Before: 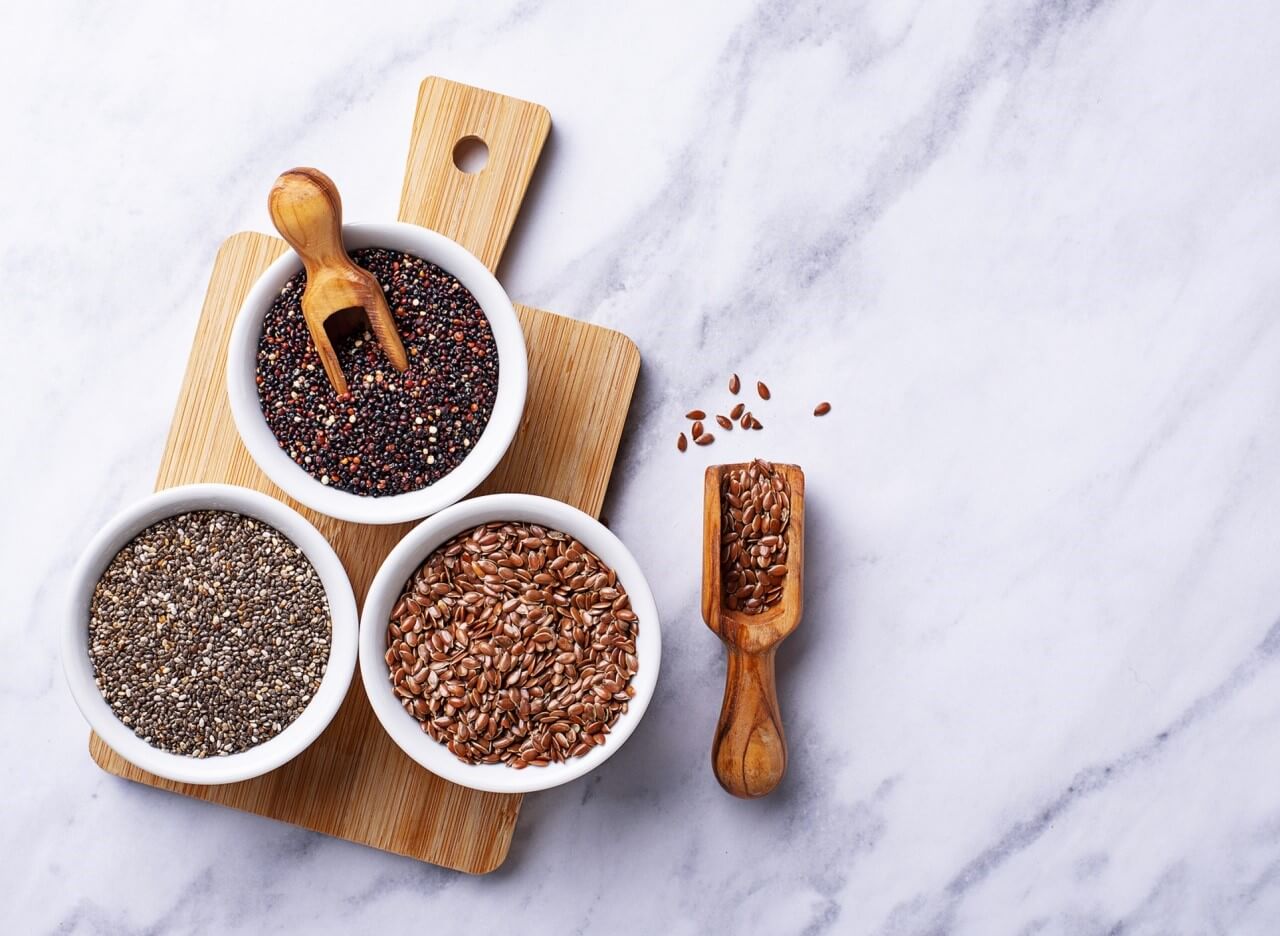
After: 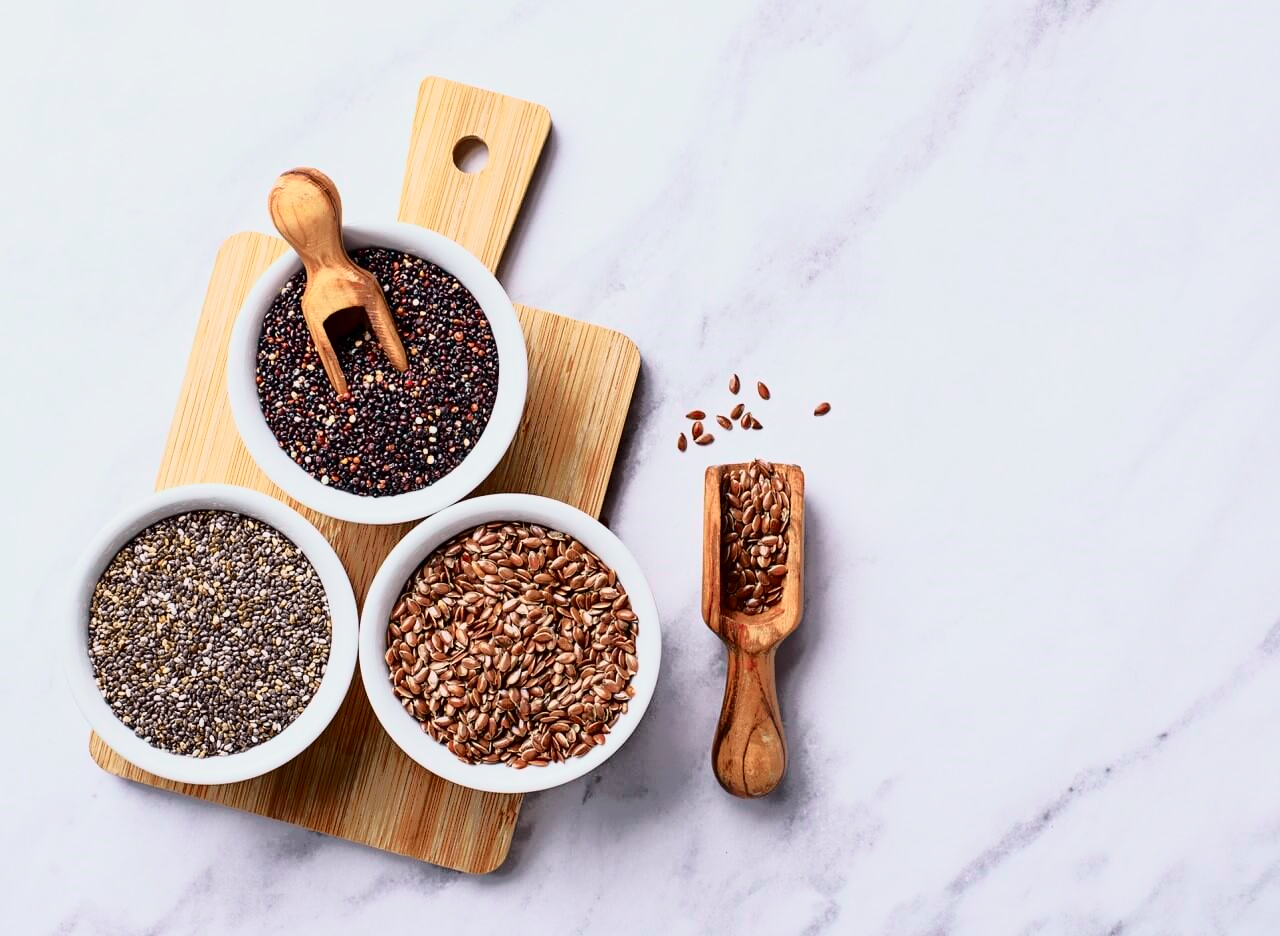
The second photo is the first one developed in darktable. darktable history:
tone curve: curves: ch0 [(0, 0) (0.081, 0.033) (0.192, 0.124) (0.283, 0.238) (0.407, 0.476) (0.495, 0.521) (0.661, 0.756) (0.788, 0.87) (1, 0.951)]; ch1 [(0, 0) (0.161, 0.092) (0.35, 0.33) (0.392, 0.392) (0.427, 0.426) (0.479, 0.472) (0.505, 0.497) (0.521, 0.524) (0.567, 0.56) (0.583, 0.592) (0.625, 0.627) (0.678, 0.733) (1, 1)]; ch2 [(0, 0) (0.346, 0.362) (0.404, 0.427) (0.502, 0.499) (0.531, 0.523) (0.544, 0.561) (0.58, 0.59) (0.629, 0.642) (0.717, 0.678) (1, 1)], color space Lab, independent channels, preserve colors none
